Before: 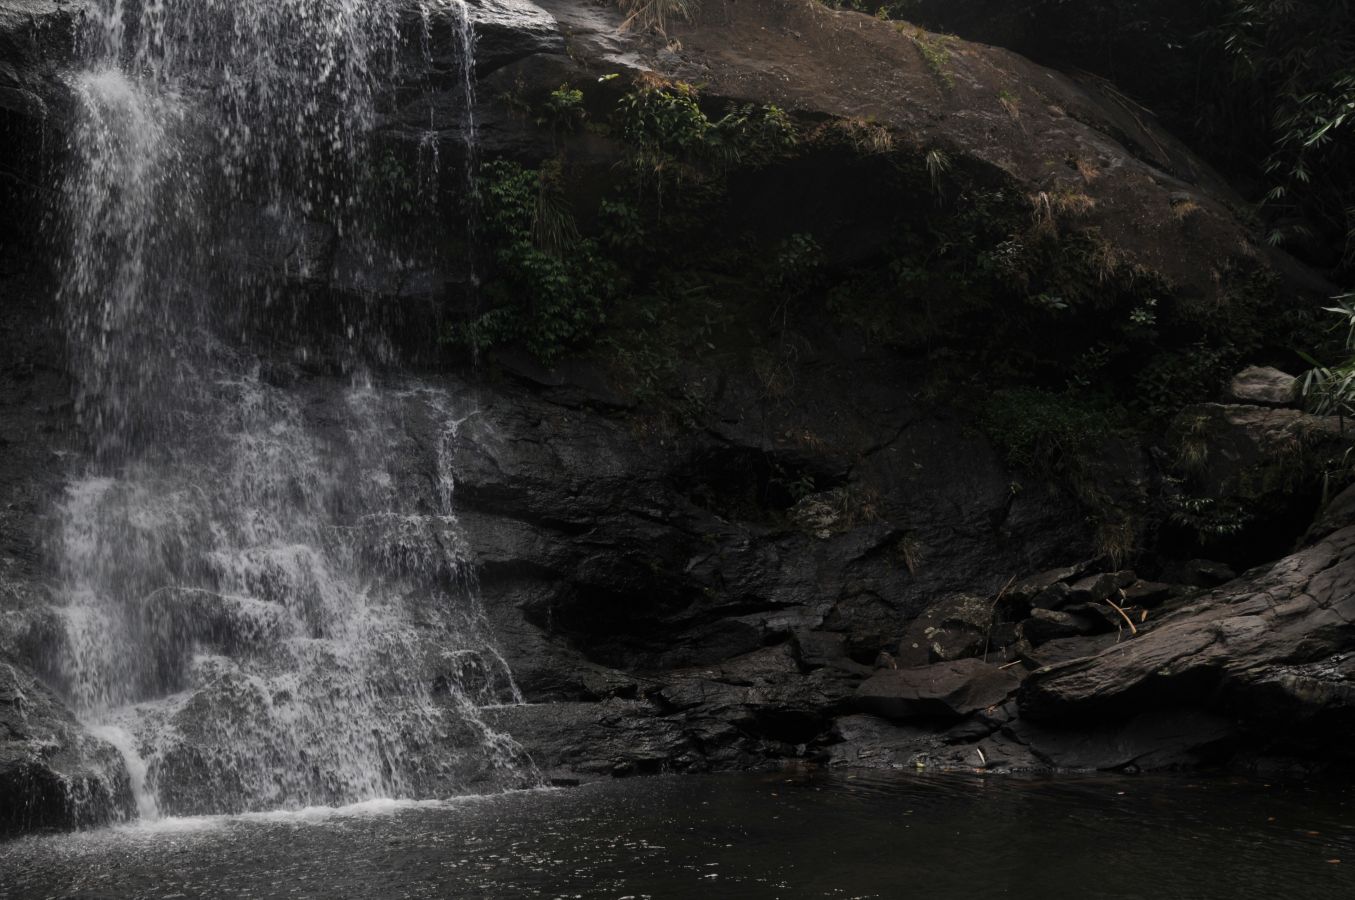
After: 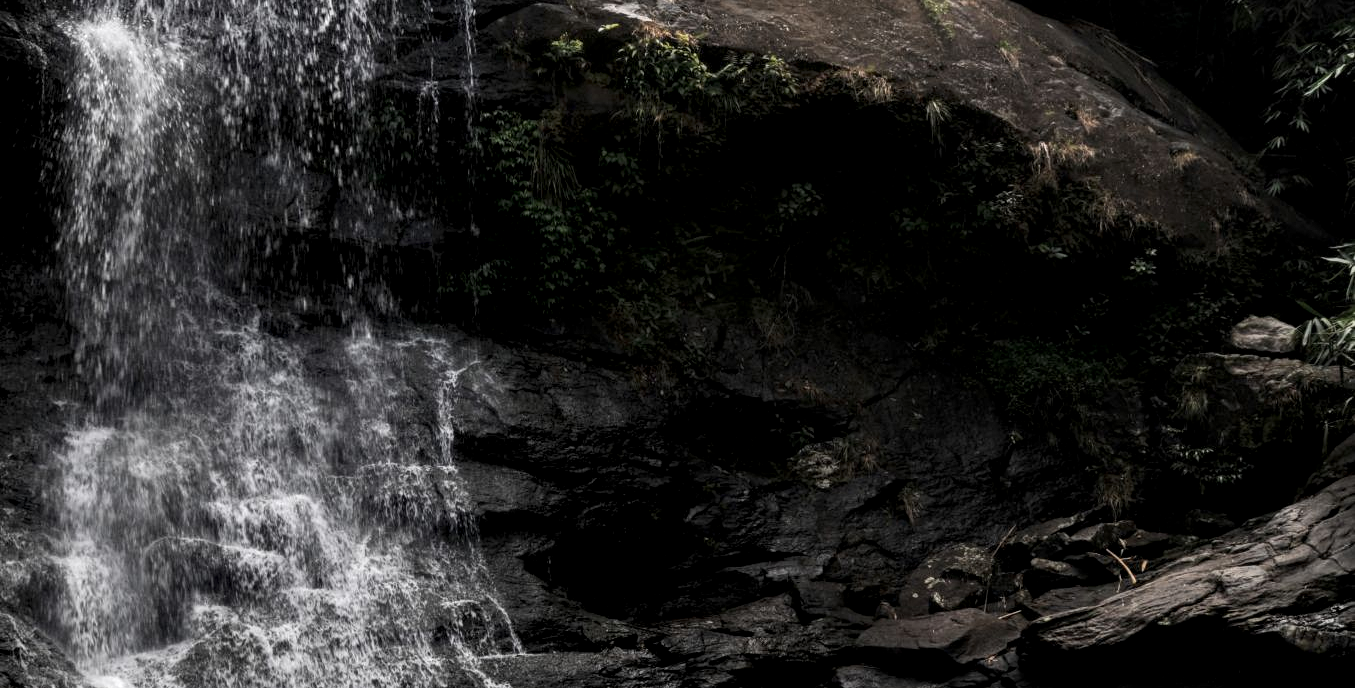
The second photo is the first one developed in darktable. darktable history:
local contrast: highlights 18%, detail 187%
crop: top 5.66%, bottom 17.798%
shadows and highlights: shadows -20.54, white point adjustment -2.07, highlights -34.85
